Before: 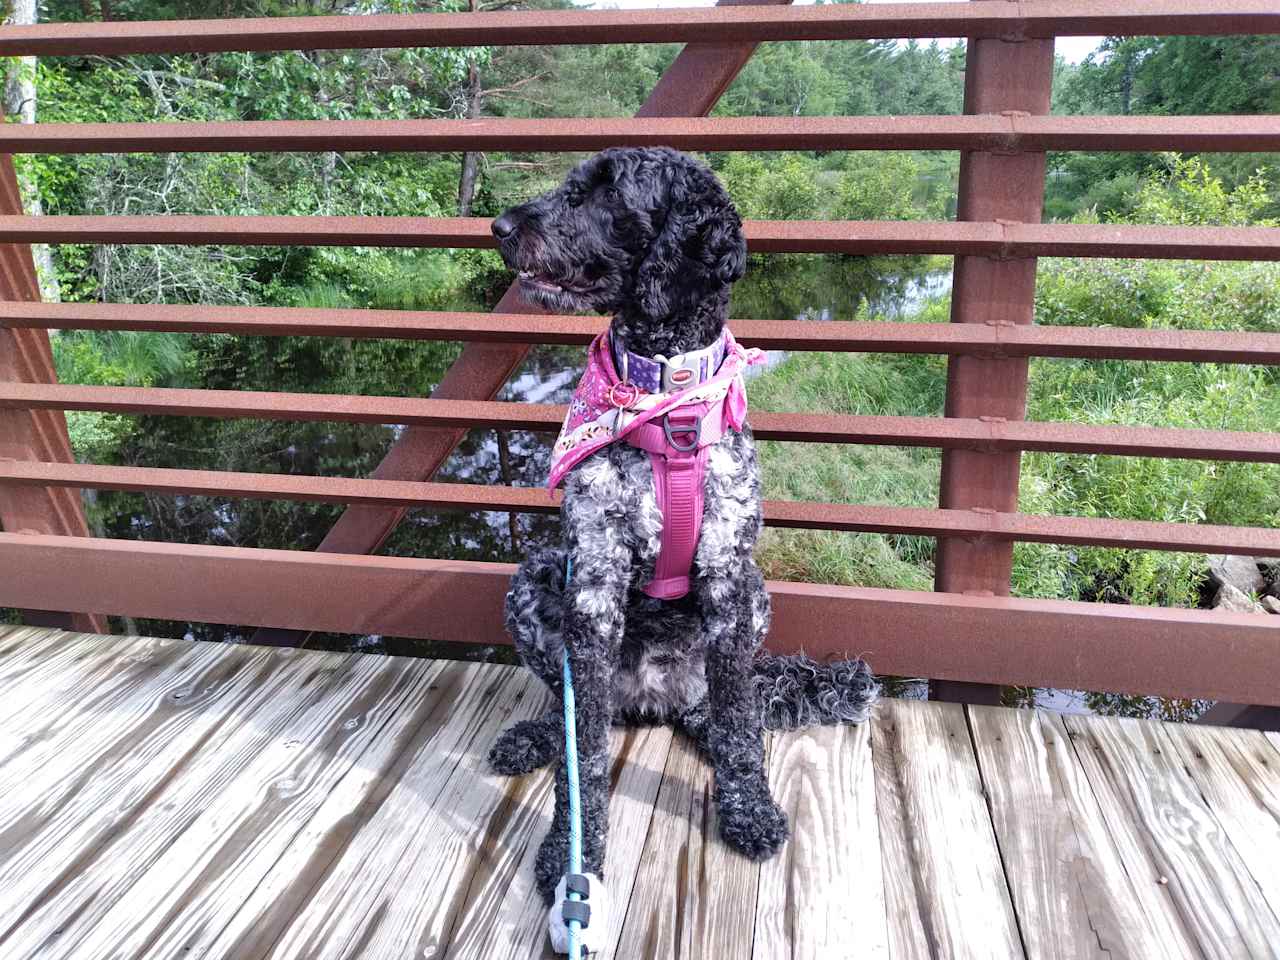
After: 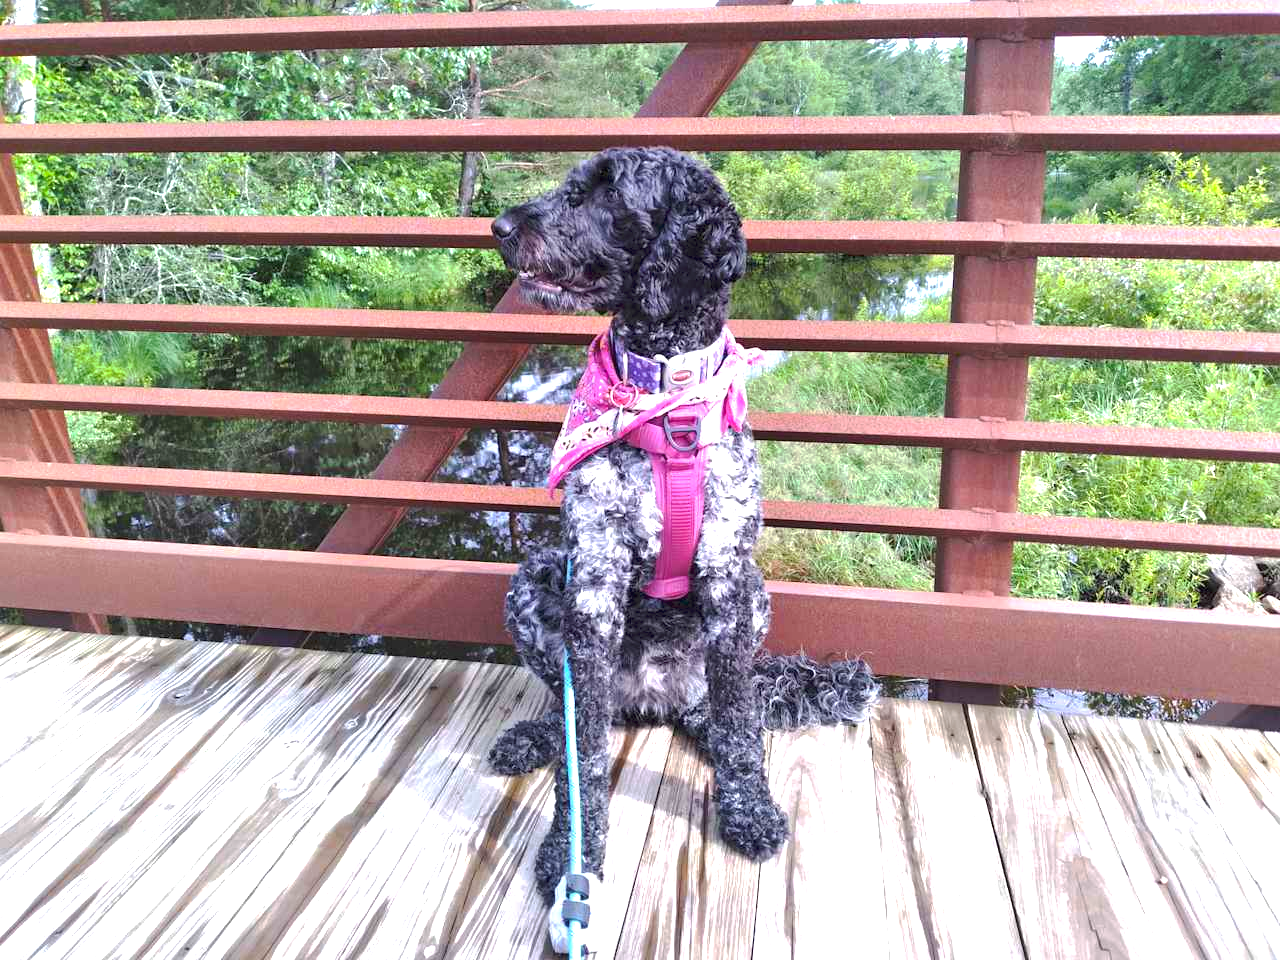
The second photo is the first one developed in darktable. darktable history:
tone curve: curves: ch0 [(0, 0) (0.003, 0.023) (0.011, 0.033) (0.025, 0.057) (0.044, 0.099) (0.069, 0.132) (0.1, 0.155) (0.136, 0.179) (0.177, 0.213) (0.224, 0.255) (0.277, 0.299) (0.335, 0.347) (0.399, 0.407) (0.468, 0.473) (0.543, 0.546) (0.623, 0.619) (0.709, 0.698) (0.801, 0.775) (0.898, 0.871) (1, 1)], preserve colors none
exposure: exposure 0.8 EV, compensate exposure bias true, compensate highlight preservation false
color balance rgb: perceptual saturation grading › global saturation 9.713%, perceptual brilliance grading › global brilliance 2.617%, perceptual brilliance grading › highlights -3.376%, perceptual brilliance grading › shadows 3.067%, global vibrance 20%
